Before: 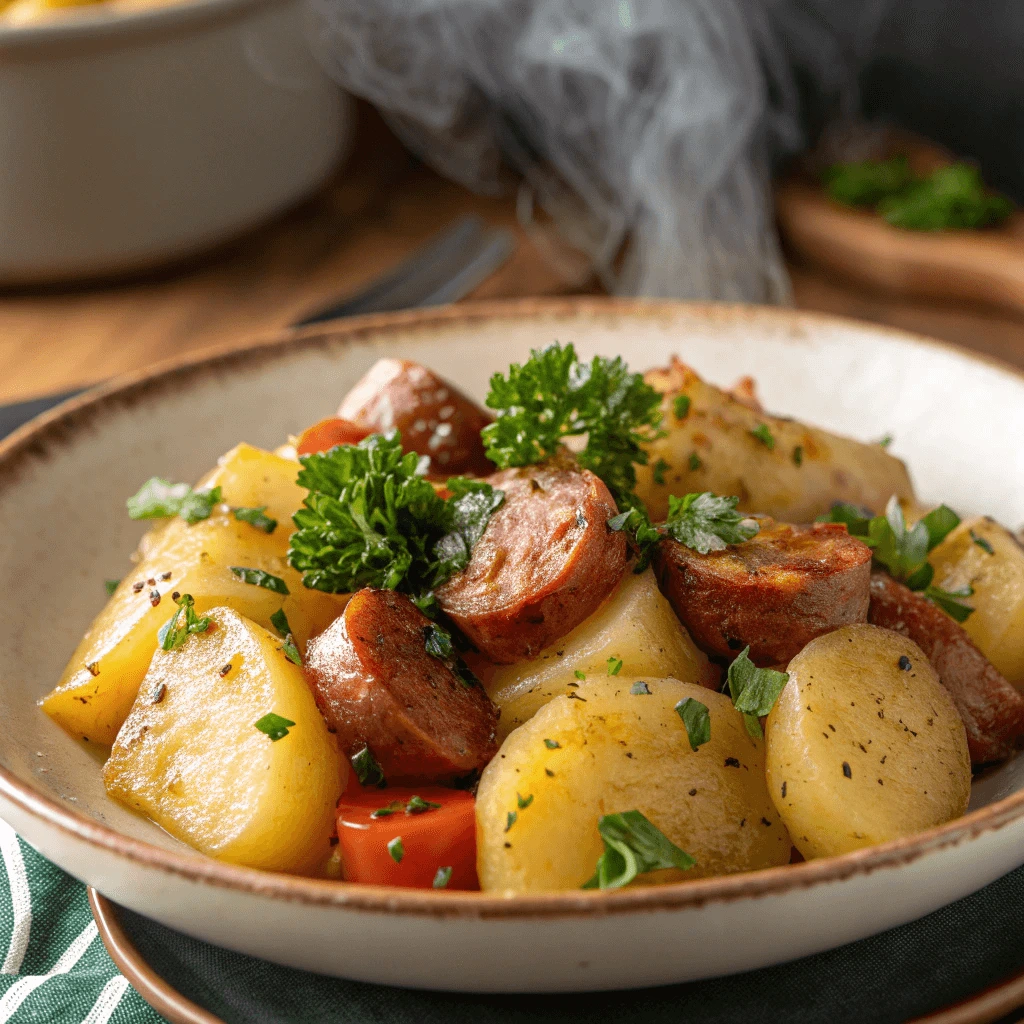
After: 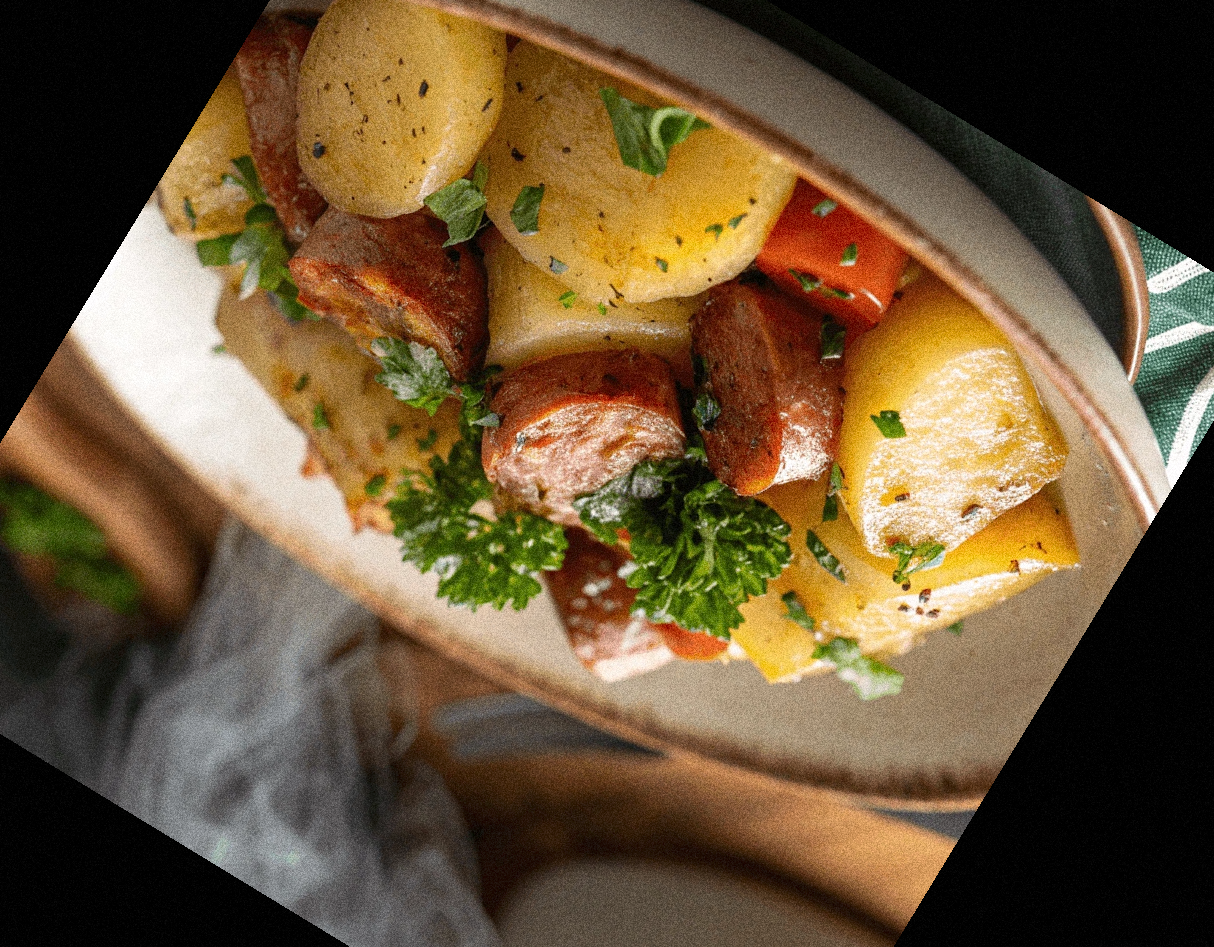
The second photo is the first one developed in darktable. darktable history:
grain: coarseness 14.49 ISO, strength 48.04%, mid-tones bias 35%
crop and rotate: angle 148.68°, left 9.111%, top 15.603%, right 4.588%, bottom 17.041%
